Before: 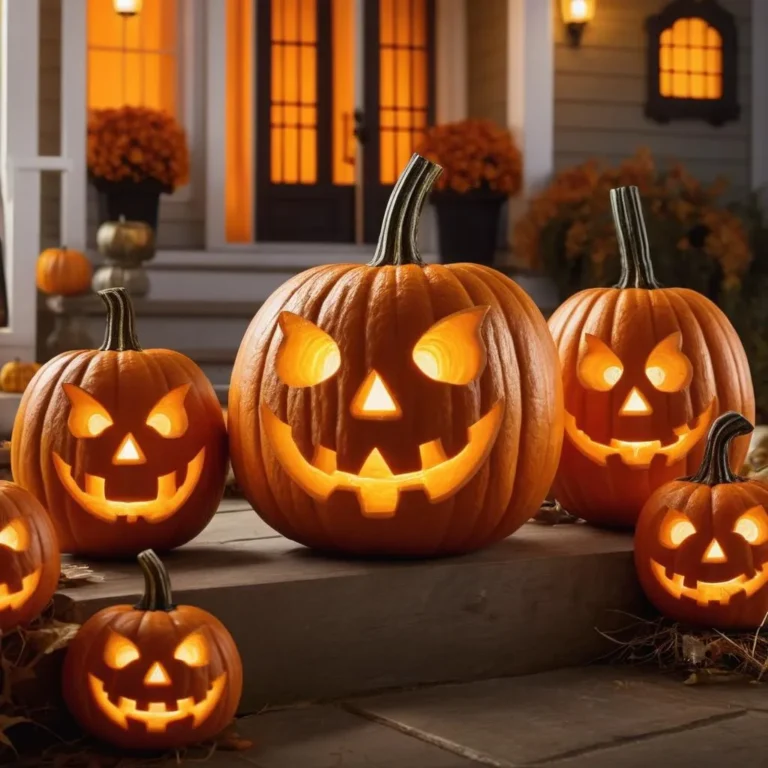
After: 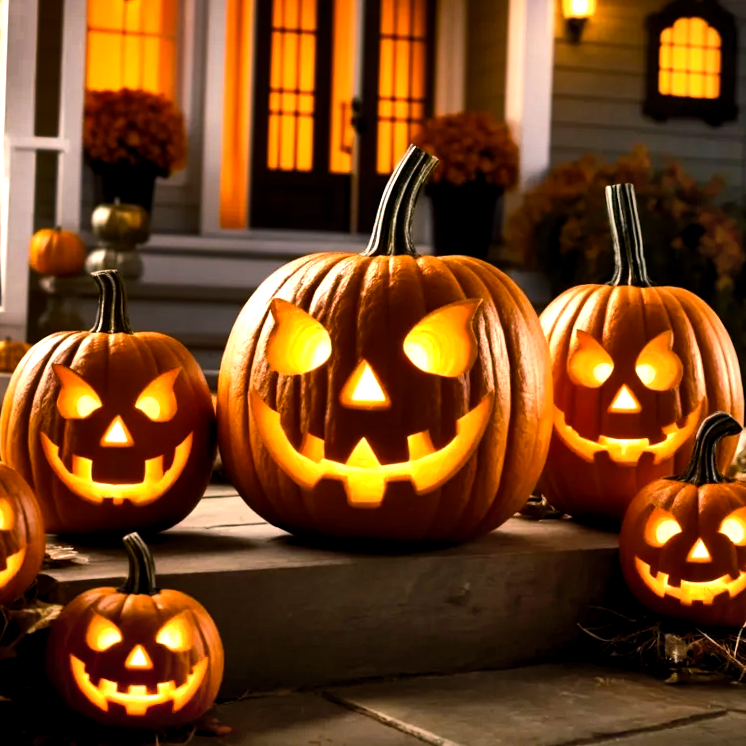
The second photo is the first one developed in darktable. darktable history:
color balance rgb: shadows lift › chroma 2%, shadows lift › hue 185.64°, power › luminance 1.48%, highlights gain › chroma 3%, highlights gain › hue 54.51°, global offset › luminance -0.4%, perceptual saturation grading › highlights -18.47%, perceptual saturation grading › mid-tones 6.62%, perceptual saturation grading › shadows 28.22%, perceptual brilliance grading › highlights 15.68%, perceptual brilliance grading › shadows -14.29%, global vibrance 25.96%, contrast 6.45%
tone equalizer: -8 EV -0.75 EV, -7 EV -0.7 EV, -6 EV -0.6 EV, -5 EV -0.4 EV, -3 EV 0.4 EV, -2 EV 0.6 EV, -1 EV 0.7 EV, +0 EV 0.75 EV, edges refinement/feathering 500, mask exposure compensation -1.57 EV, preserve details no
crop and rotate: angle -1.69°
shadows and highlights: shadows 80.73, white point adjustment -9.07, highlights -61.46, soften with gaussian
